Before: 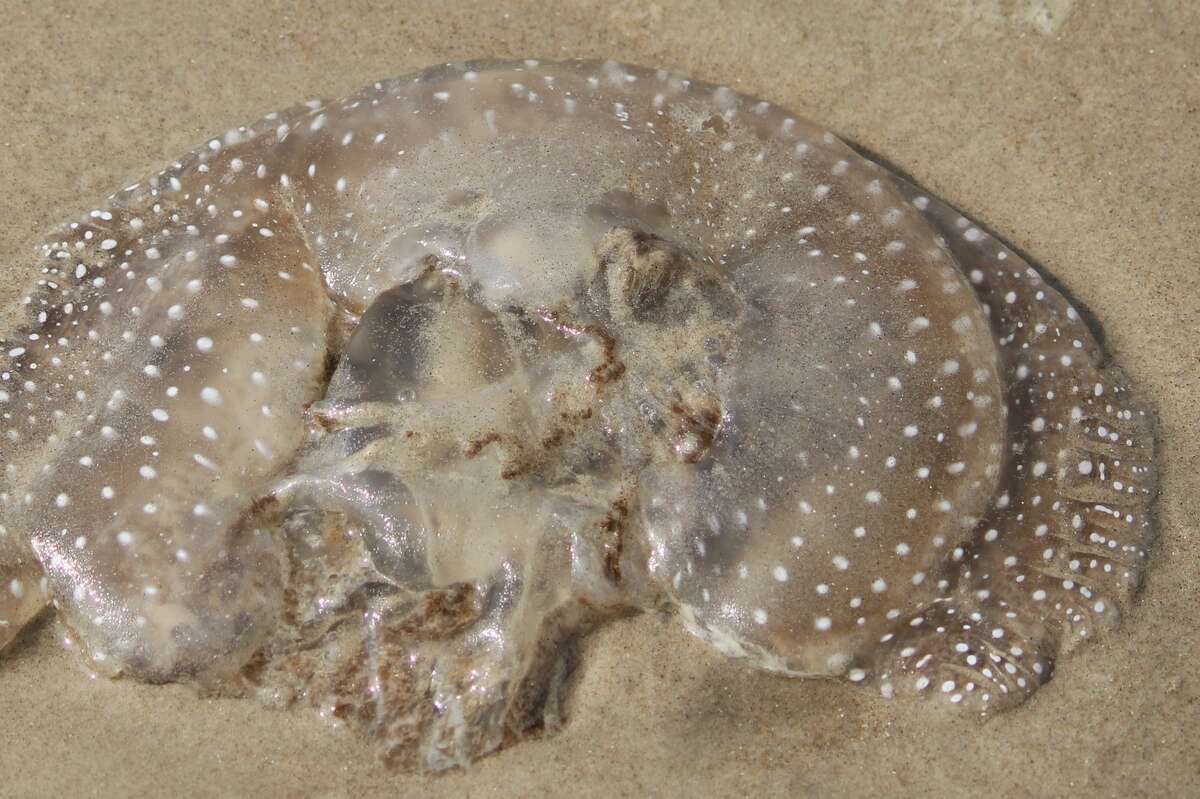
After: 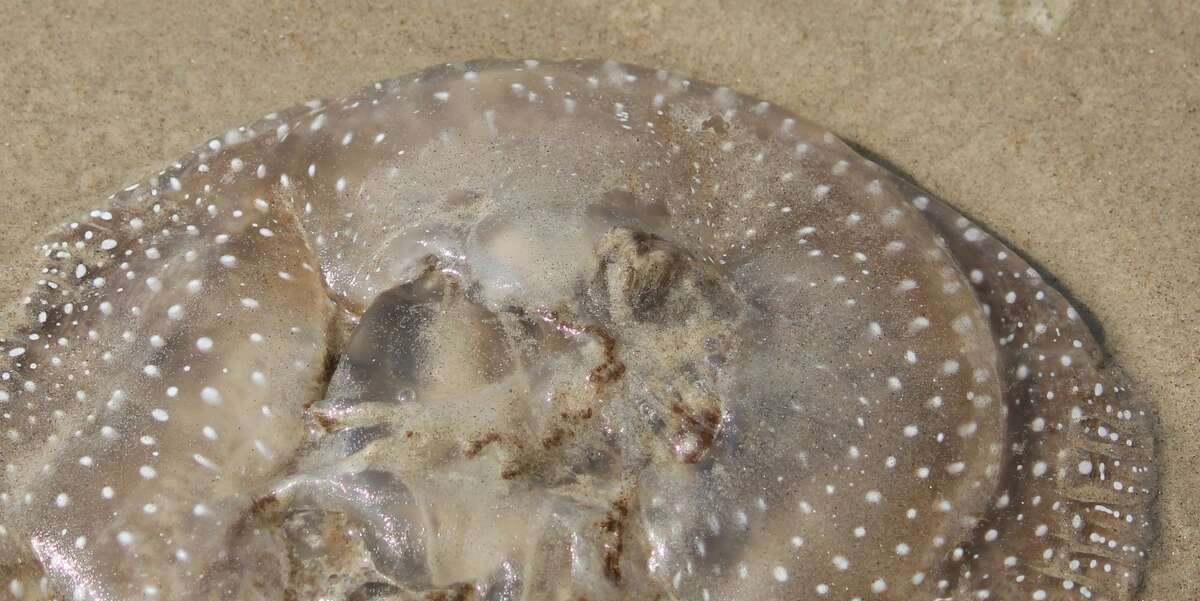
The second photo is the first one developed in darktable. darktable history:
crop: bottom 24.781%
